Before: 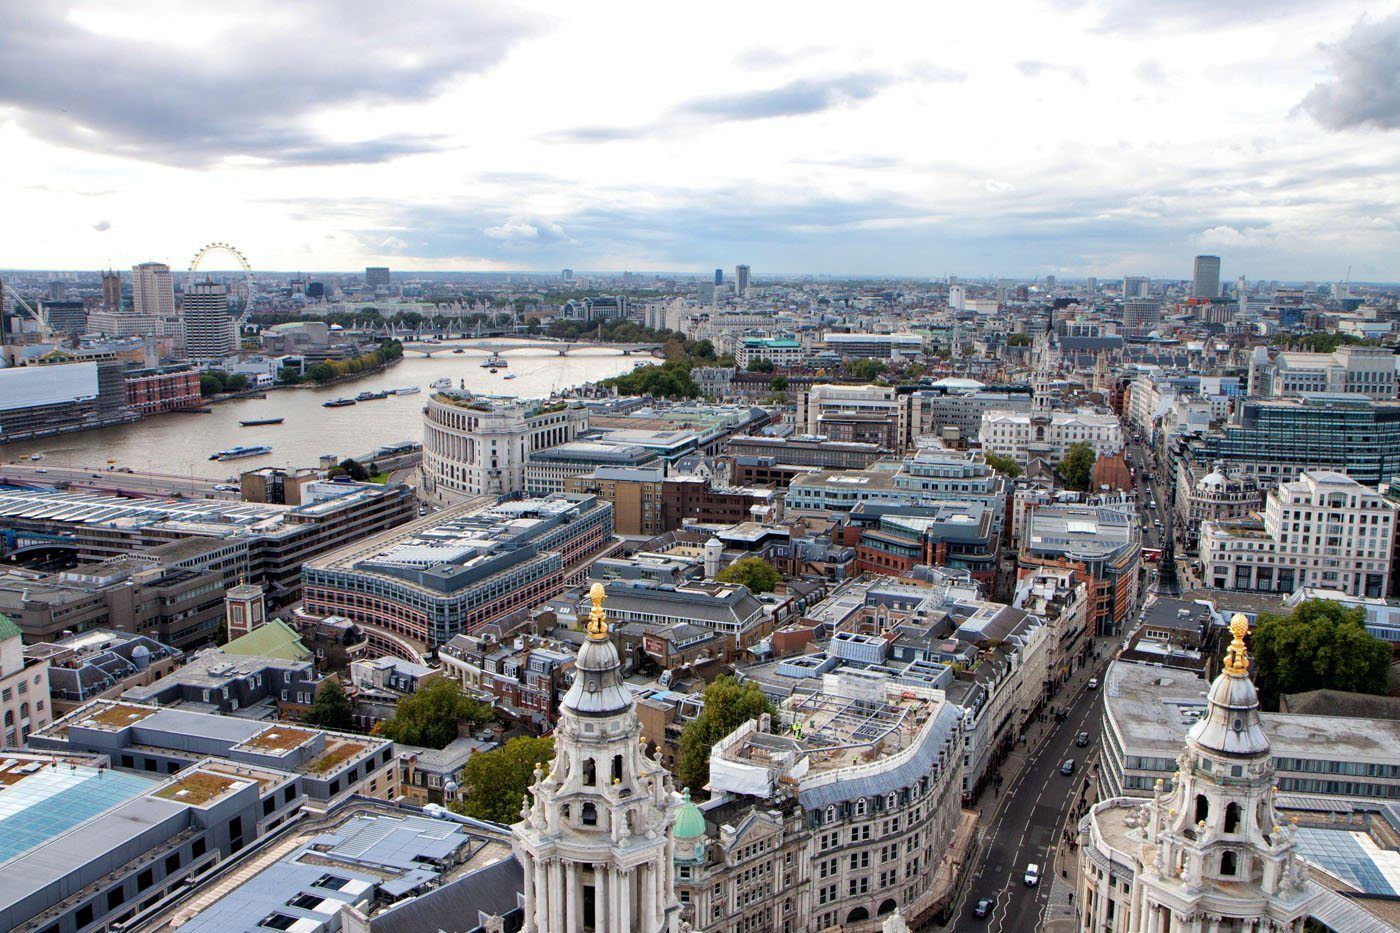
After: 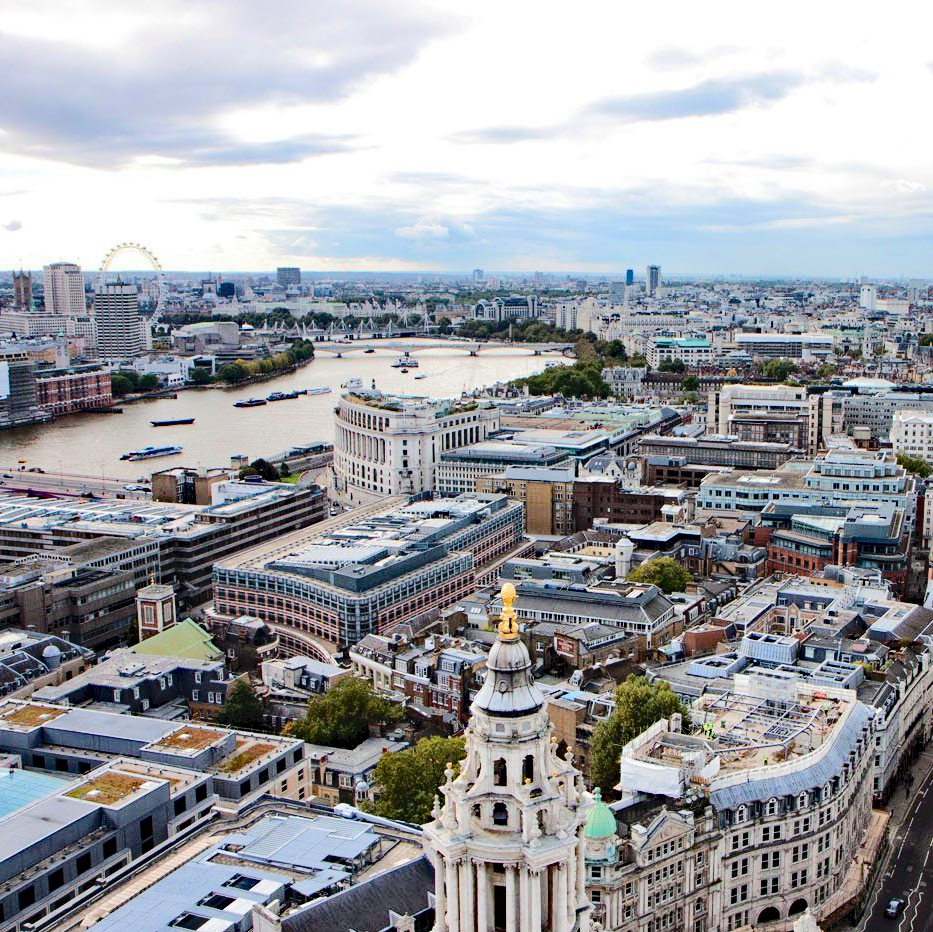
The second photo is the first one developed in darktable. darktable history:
crop and rotate: left 6.495%, right 26.834%
haze removal: strength 0.521, distance 0.921, compatibility mode true, adaptive false
tone curve: curves: ch0 [(0, 0) (0.003, 0.058) (0.011, 0.059) (0.025, 0.061) (0.044, 0.067) (0.069, 0.084) (0.1, 0.102) (0.136, 0.124) (0.177, 0.171) (0.224, 0.246) (0.277, 0.324) (0.335, 0.411) (0.399, 0.509) (0.468, 0.605) (0.543, 0.688) (0.623, 0.738) (0.709, 0.798) (0.801, 0.852) (0.898, 0.911) (1, 1)], color space Lab, independent channels, preserve colors none
